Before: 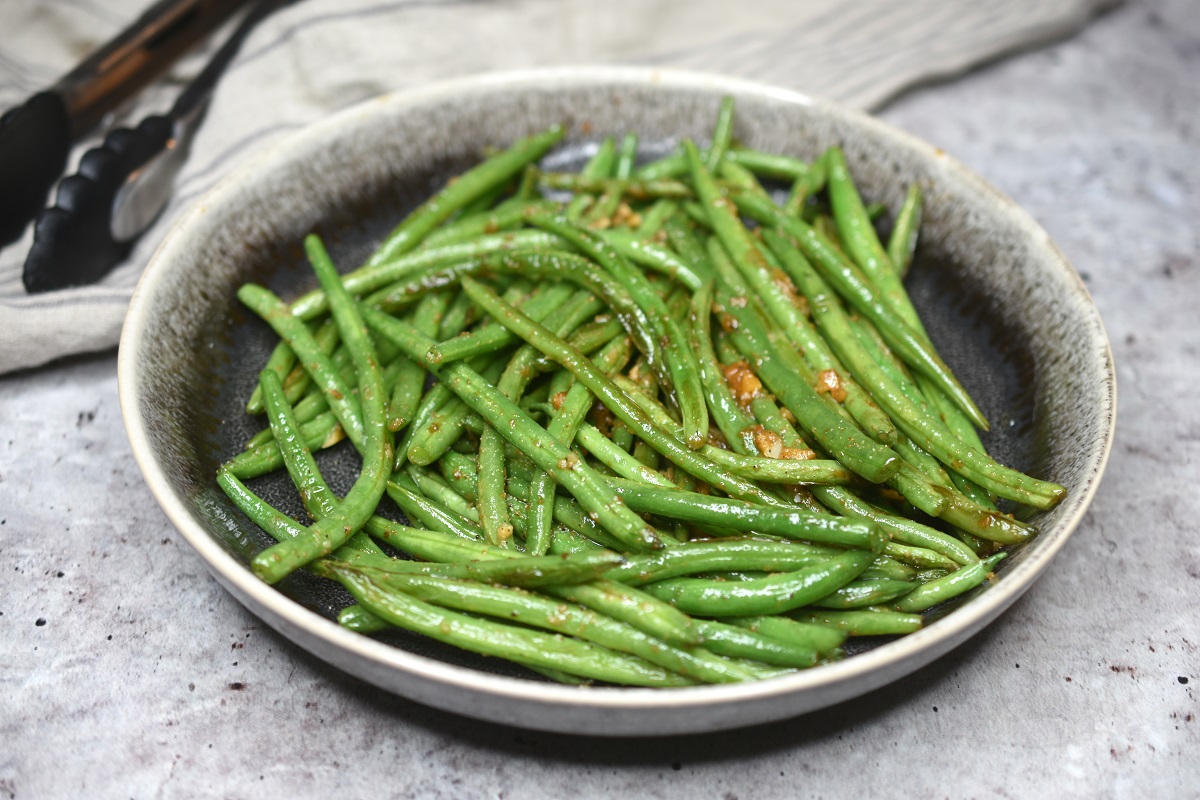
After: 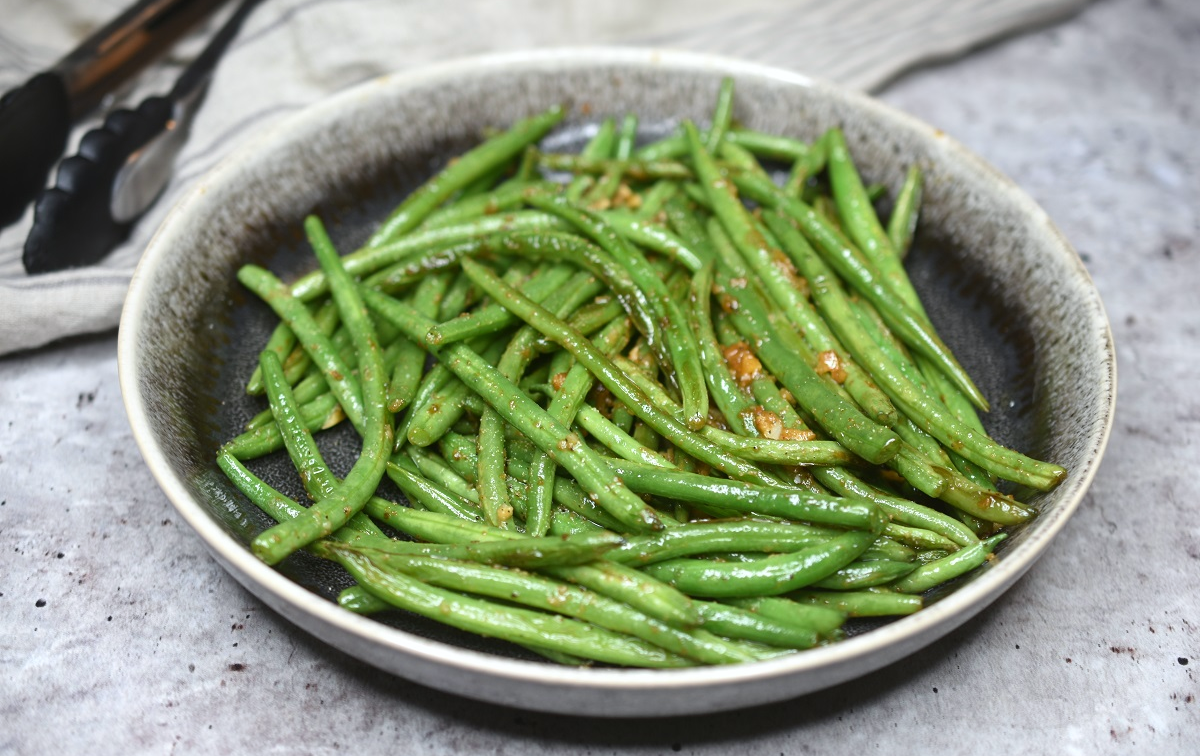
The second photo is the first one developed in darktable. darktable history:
crop and rotate: top 2.479%, bottom 3.018%
white balance: red 0.988, blue 1.017
